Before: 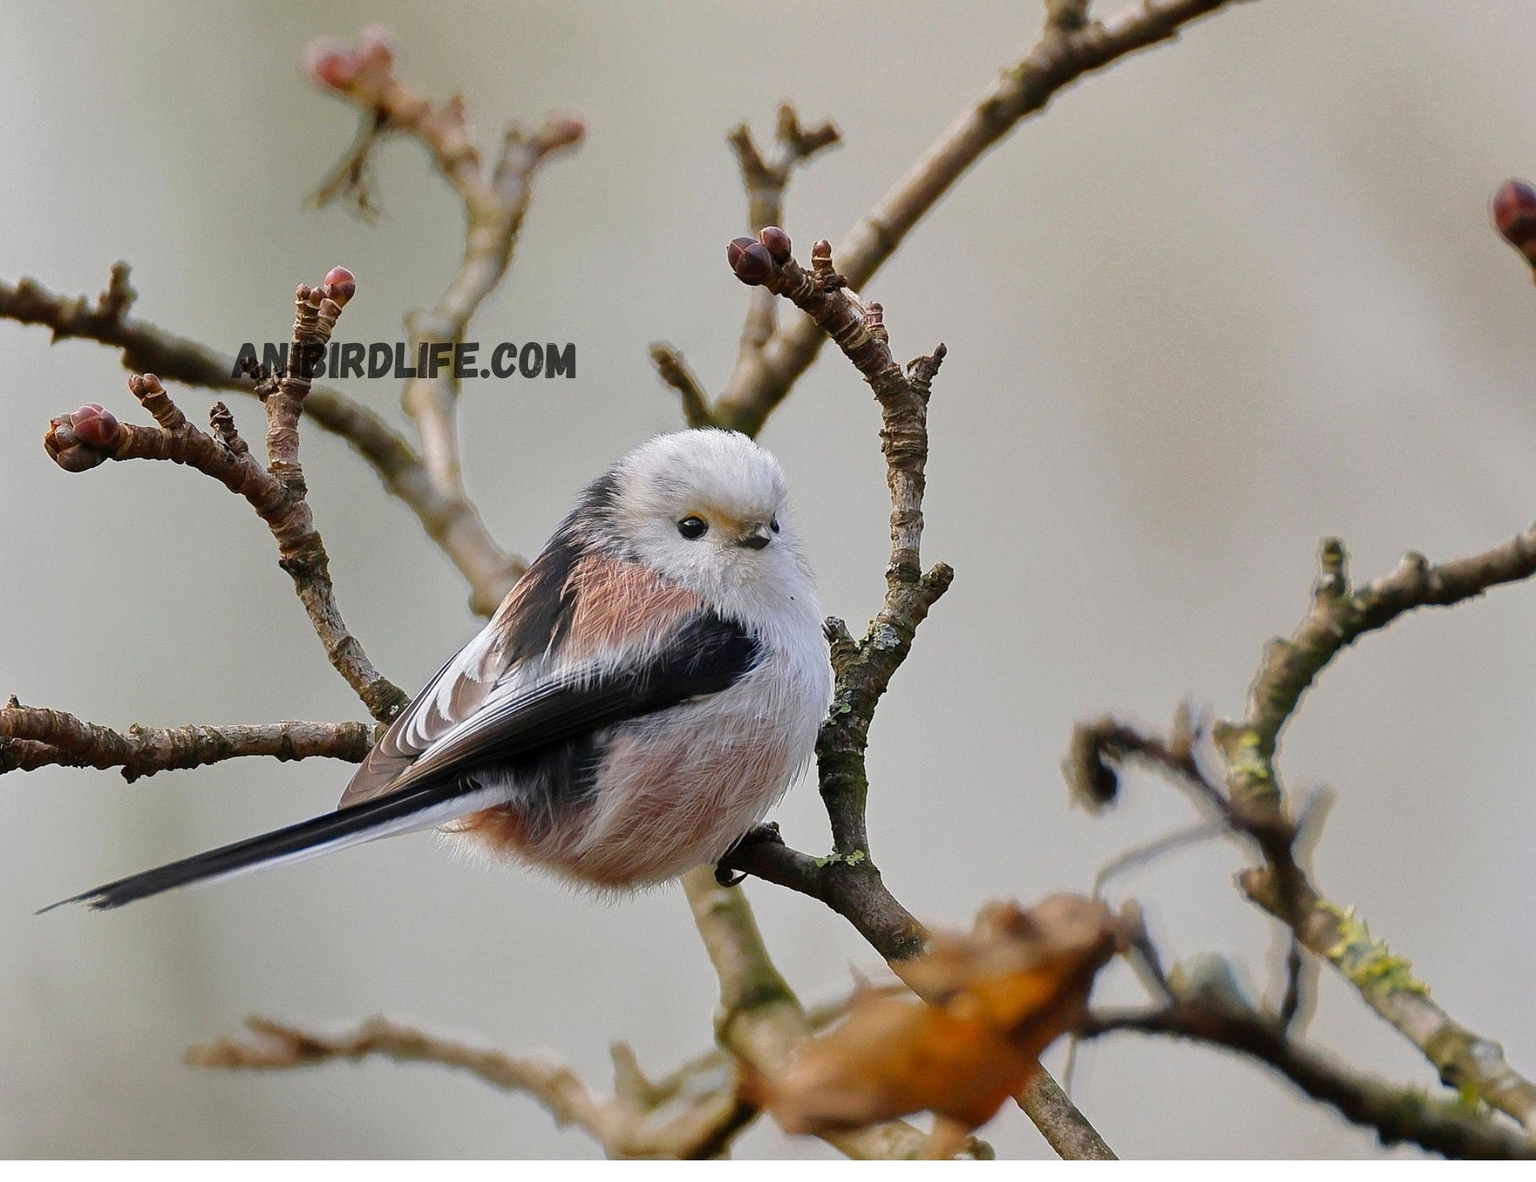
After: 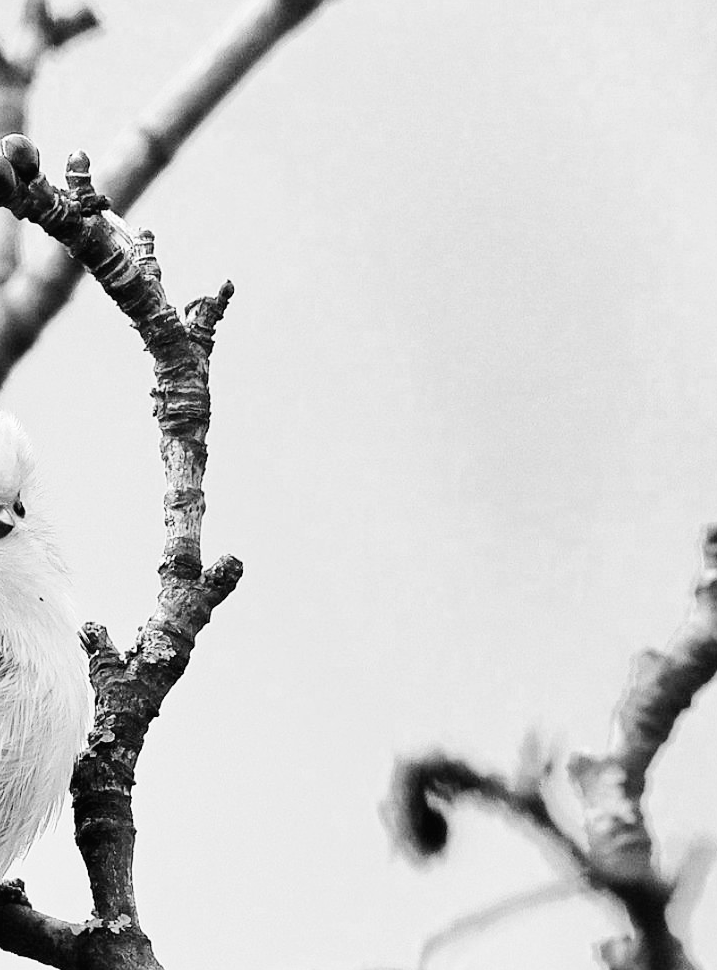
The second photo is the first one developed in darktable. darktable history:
exposure: black level correction 0.001, exposure -0.201 EV, compensate exposure bias true, compensate highlight preservation false
crop and rotate: left 49.454%, top 10.131%, right 13.196%, bottom 24.175%
color zones: curves: ch0 [(0.004, 0.588) (0.116, 0.636) (0.259, 0.476) (0.423, 0.464) (0.75, 0.5)]; ch1 [(0, 0) (0.143, 0) (0.286, 0) (0.429, 0) (0.571, 0) (0.714, 0) (0.857, 0)]
base curve: curves: ch0 [(0, 0.003) (0.001, 0.002) (0.006, 0.004) (0.02, 0.022) (0.048, 0.086) (0.094, 0.234) (0.162, 0.431) (0.258, 0.629) (0.385, 0.8) (0.548, 0.918) (0.751, 0.988) (1, 1)], preserve colors none
